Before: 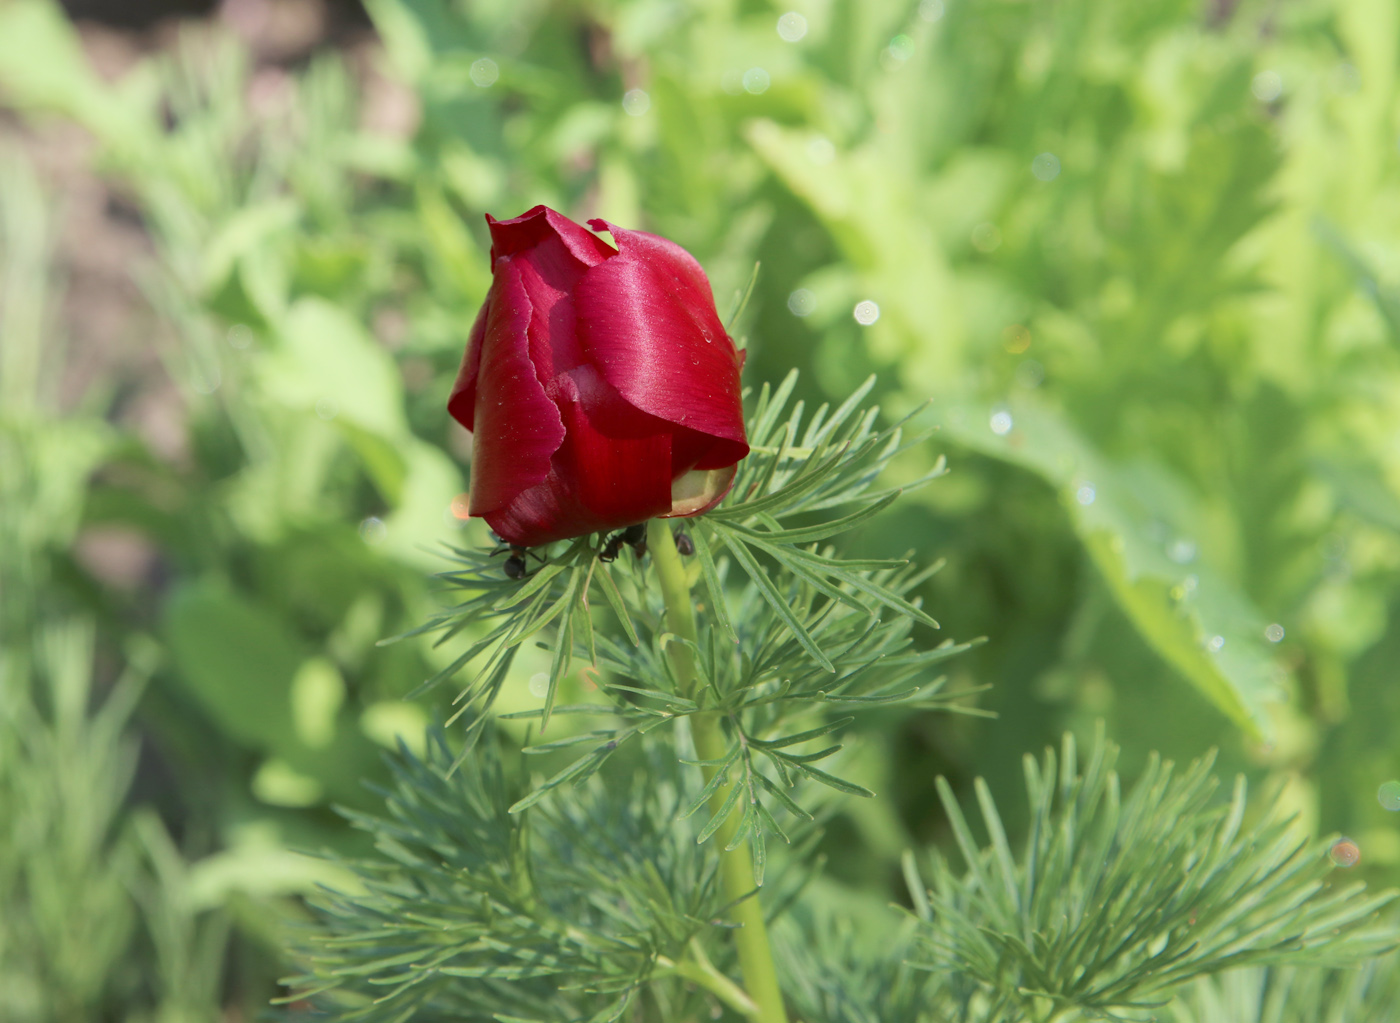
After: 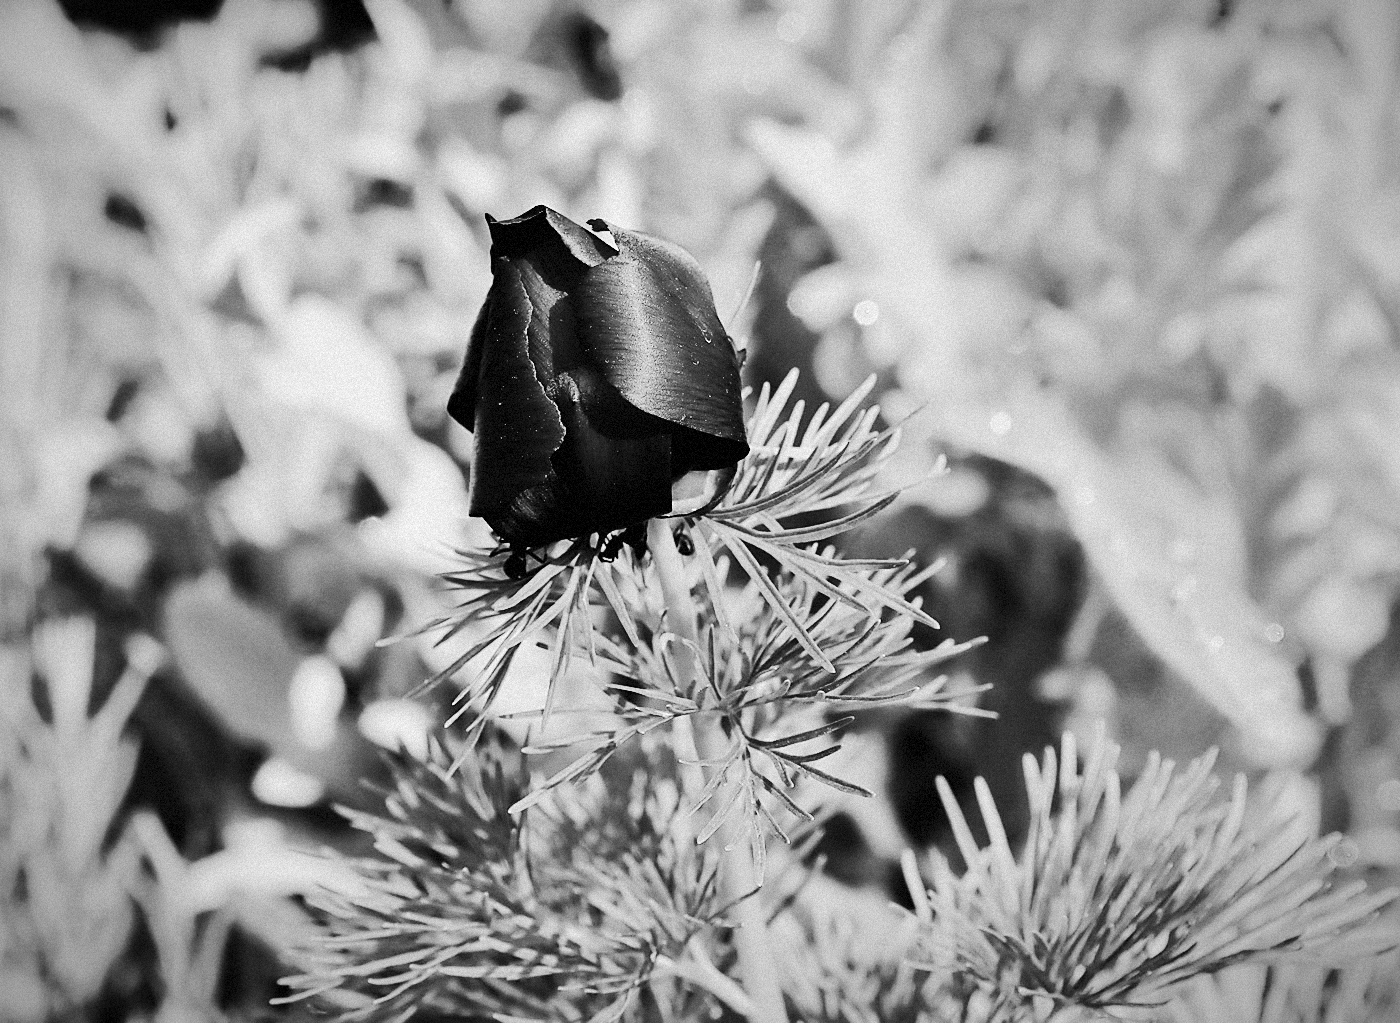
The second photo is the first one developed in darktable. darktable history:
contrast equalizer: y [[0.531, 0.548, 0.559, 0.557, 0.544, 0.527], [0.5 ×6], [0.5 ×6], [0 ×6], [0 ×6]]
exposure: exposure -0.36 EV, compensate highlight preservation false
grain: mid-tones bias 0%
shadows and highlights: shadows 25, highlights -48, soften with gaussian
sharpen: radius 1.4, amount 1.25, threshold 0.7
monochrome: on, module defaults
color correction: highlights a* -0.482, highlights b* 0.161, shadows a* 4.66, shadows b* 20.72
tone curve: curves: ch0 [(0, 0) (0.086, 0.006) (0.148, 0.021) (0.245, 0.105) (0.374, 0.401) (0.444, 0.631) (0.778, 0.915) (1, 1)], color space Lab, linked channels, preserve colors none
vignetting: fall-off radius 60%, automatic ratio true
